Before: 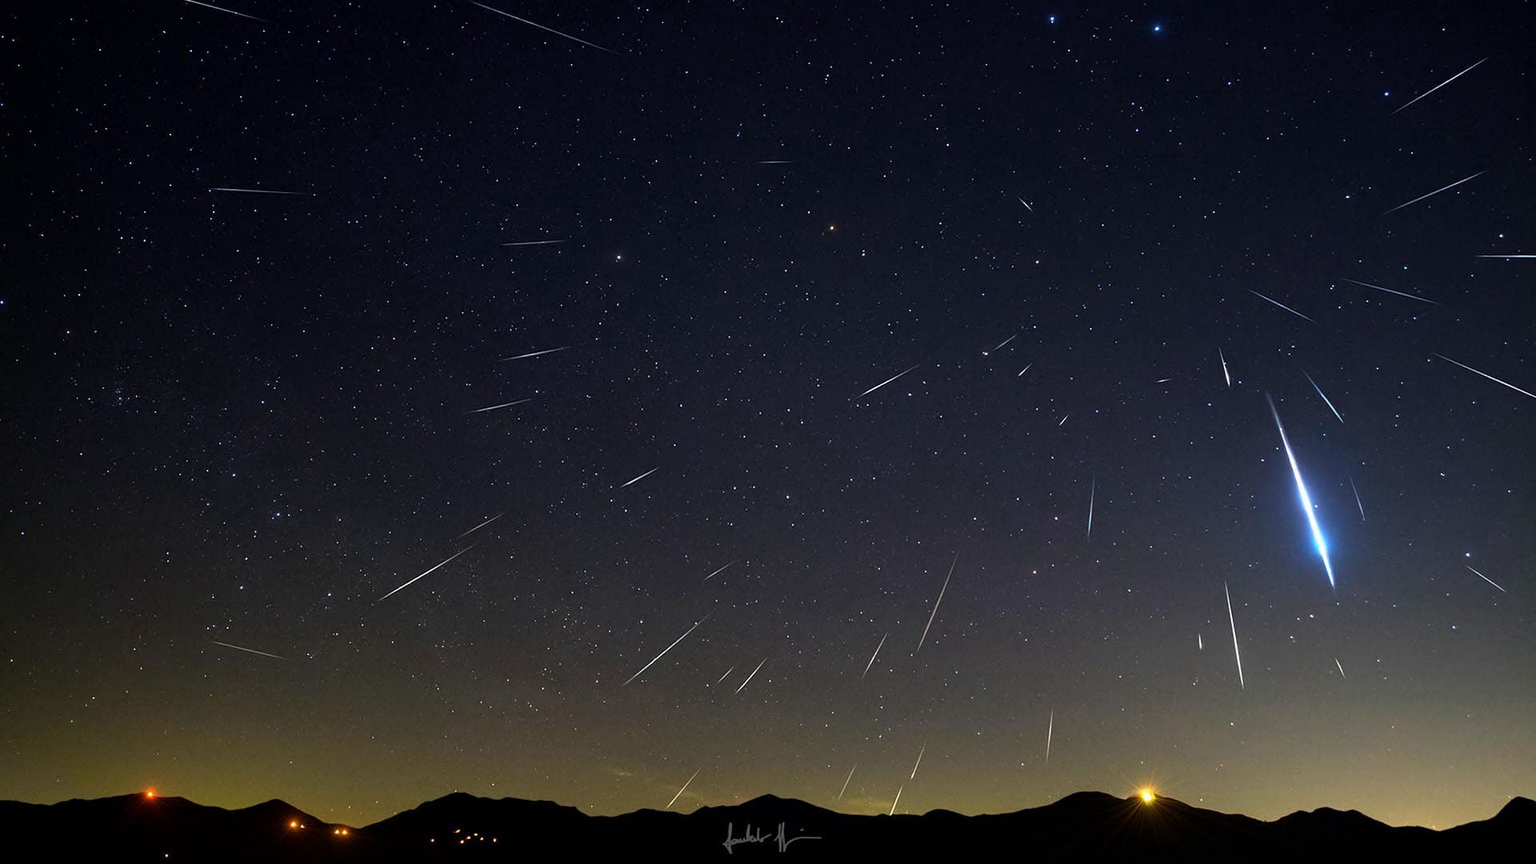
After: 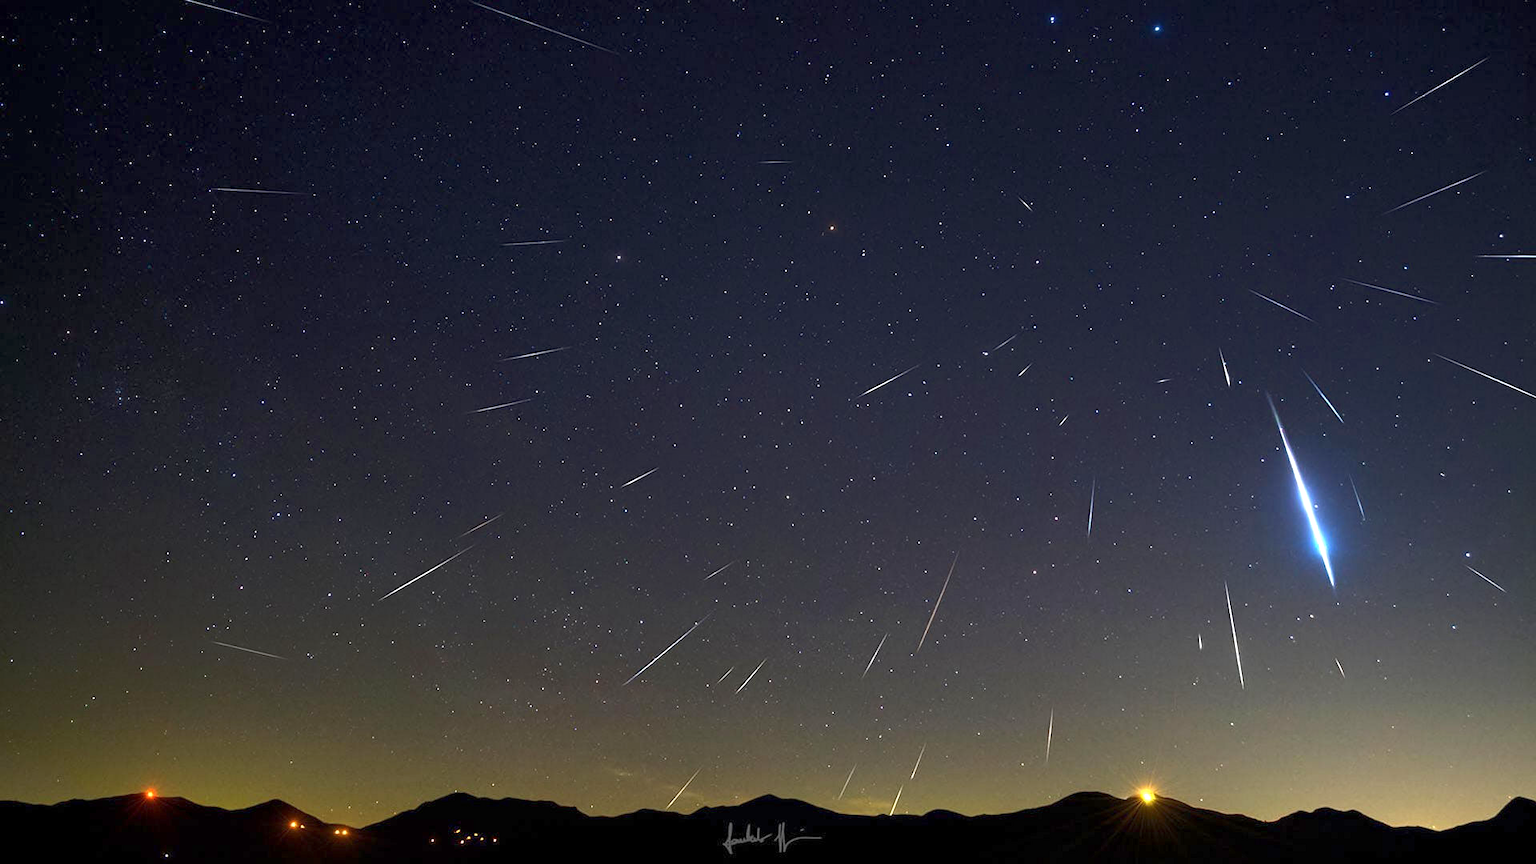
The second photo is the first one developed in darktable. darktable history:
exposure: exposure 0.376 EV, compensate highlight preservation false
rgb curve: curves: ch0 [(0, 0) (0.093, 0.159) (0.241, 0.265) (0.414, 0.42) (1, 1)], compensate middle gray true, preserve colors basic power
